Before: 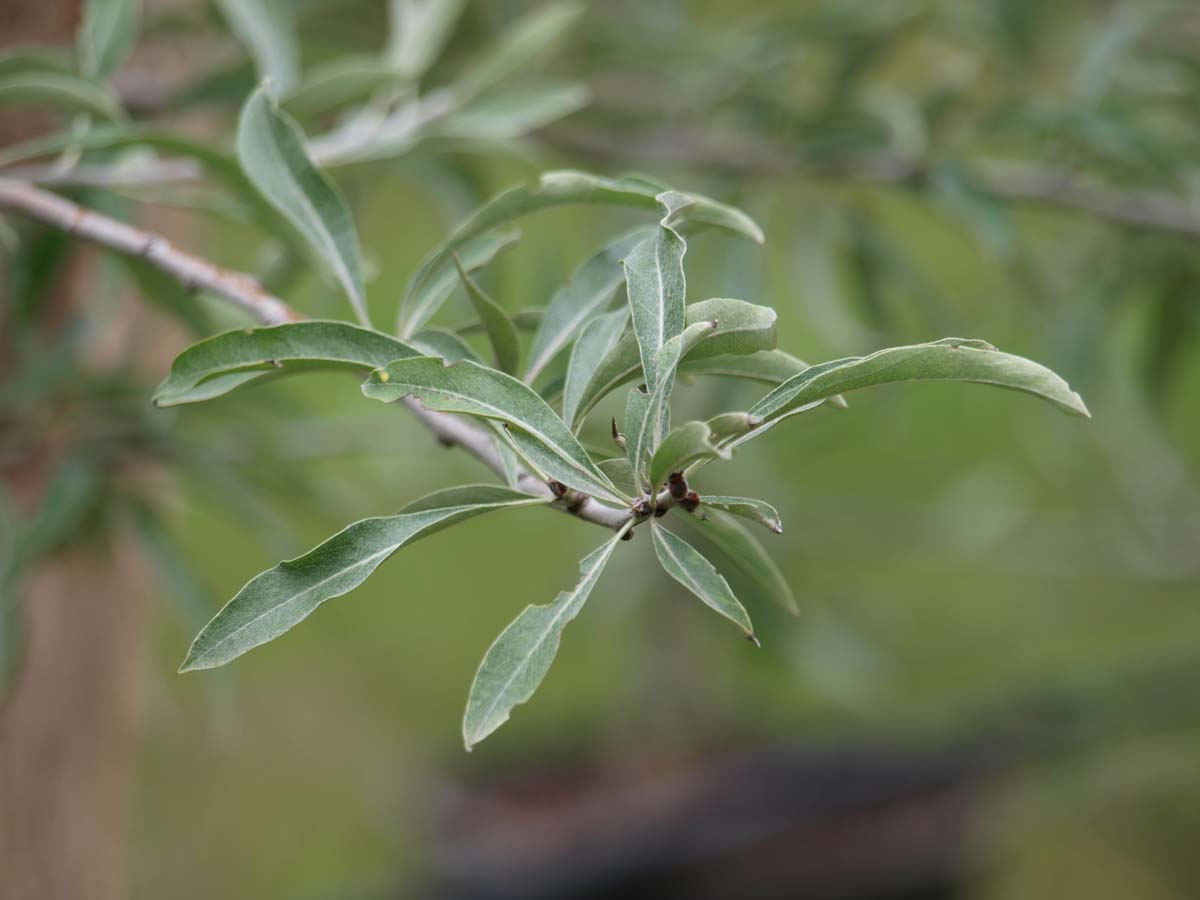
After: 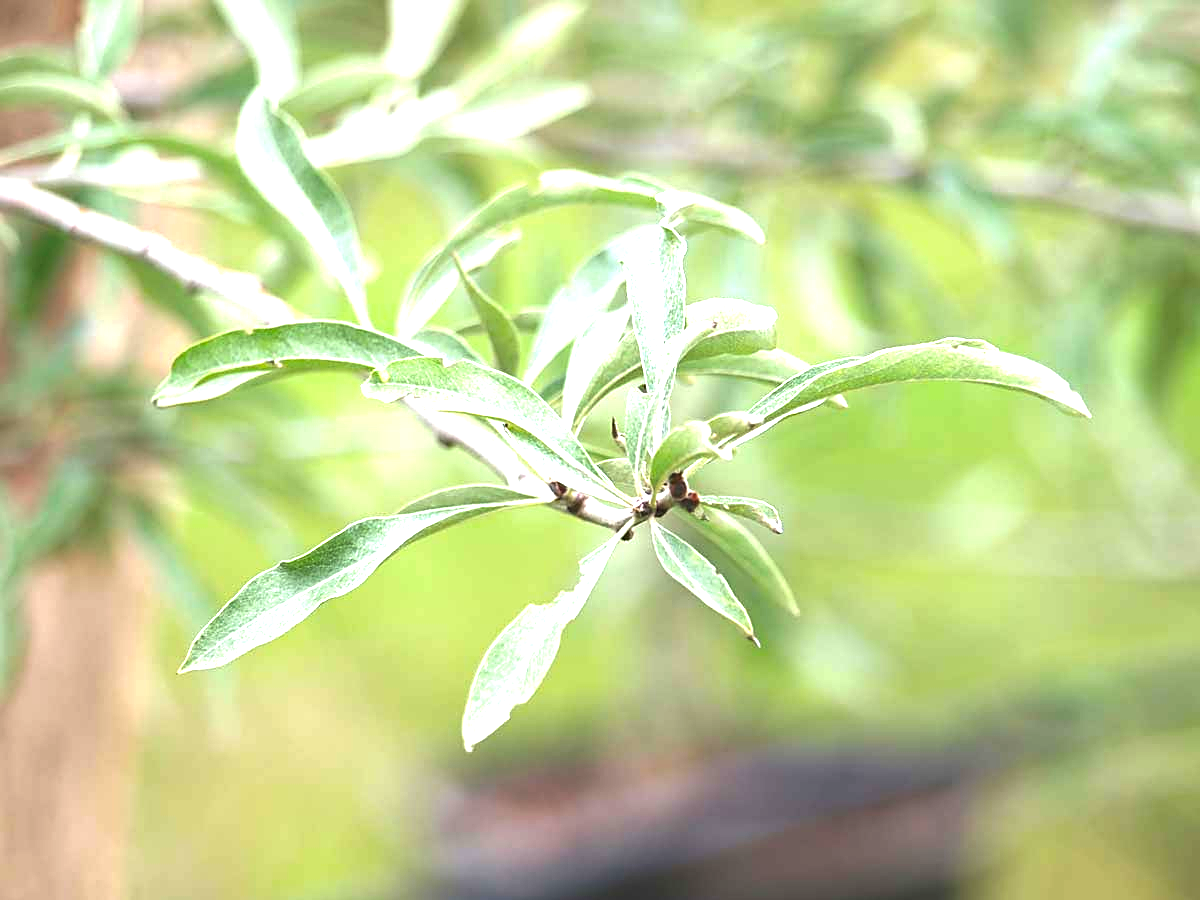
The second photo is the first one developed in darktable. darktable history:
exposure: black level correction -0.005, exposure 1 EV, compensate highlight preservation false
sharpen: on, module defaults
color balance rgb: global offset › luminance -0.379%, perceptual saturation grading › global saturation 9.537%, perceptual brilliance grading › global brilliance 30.264%
